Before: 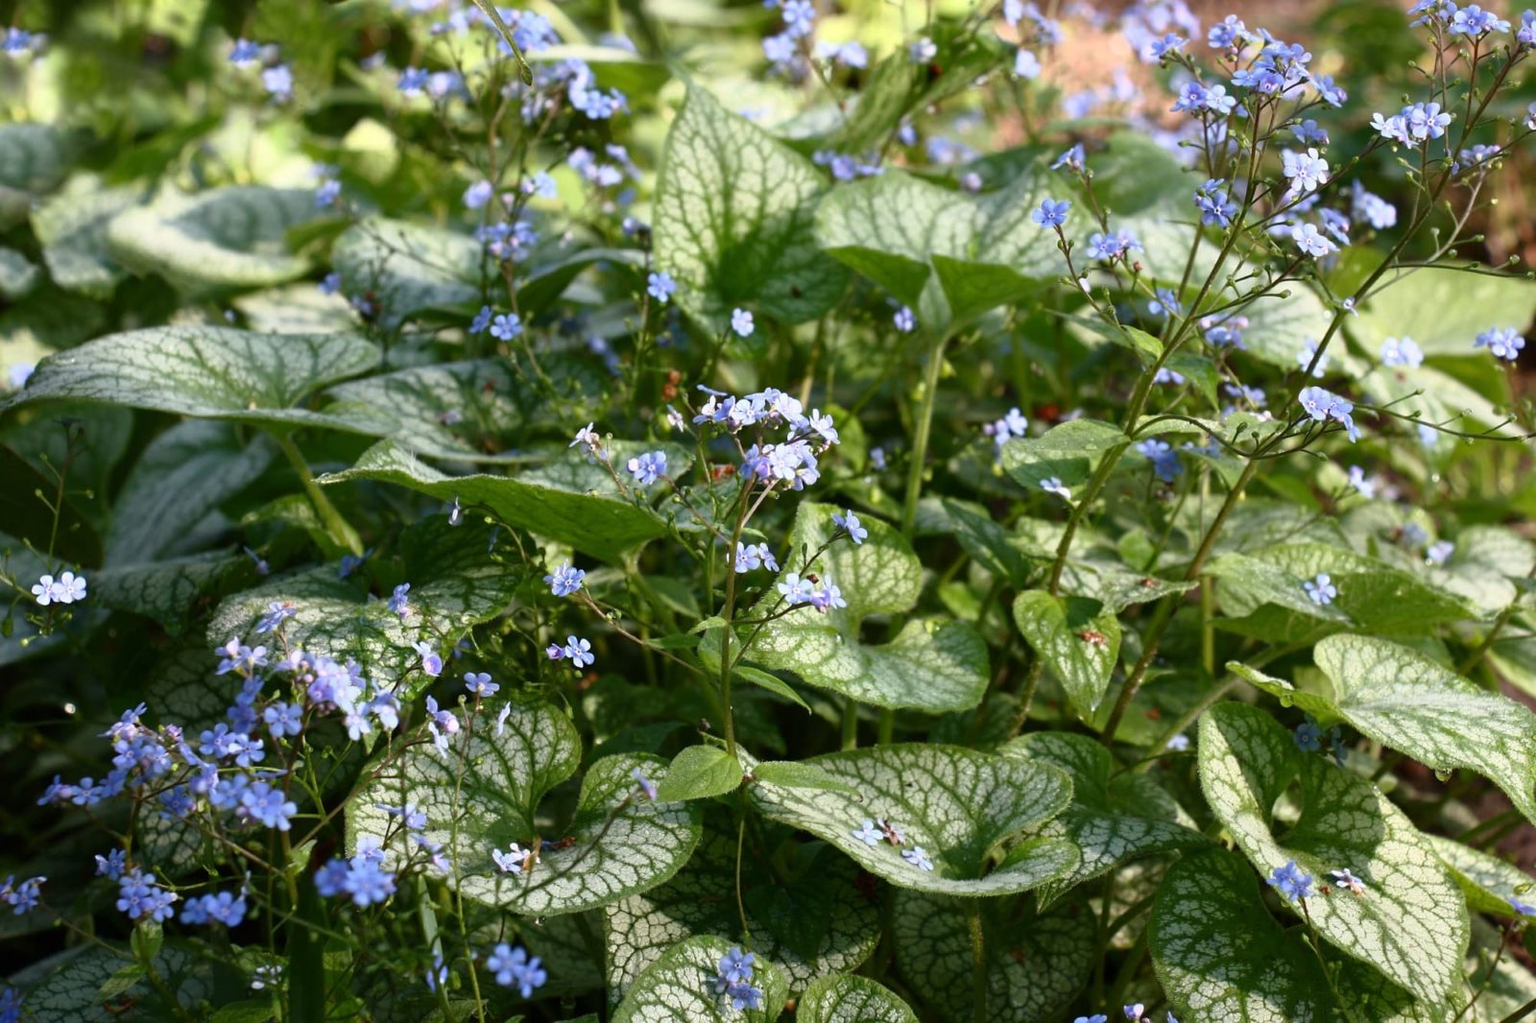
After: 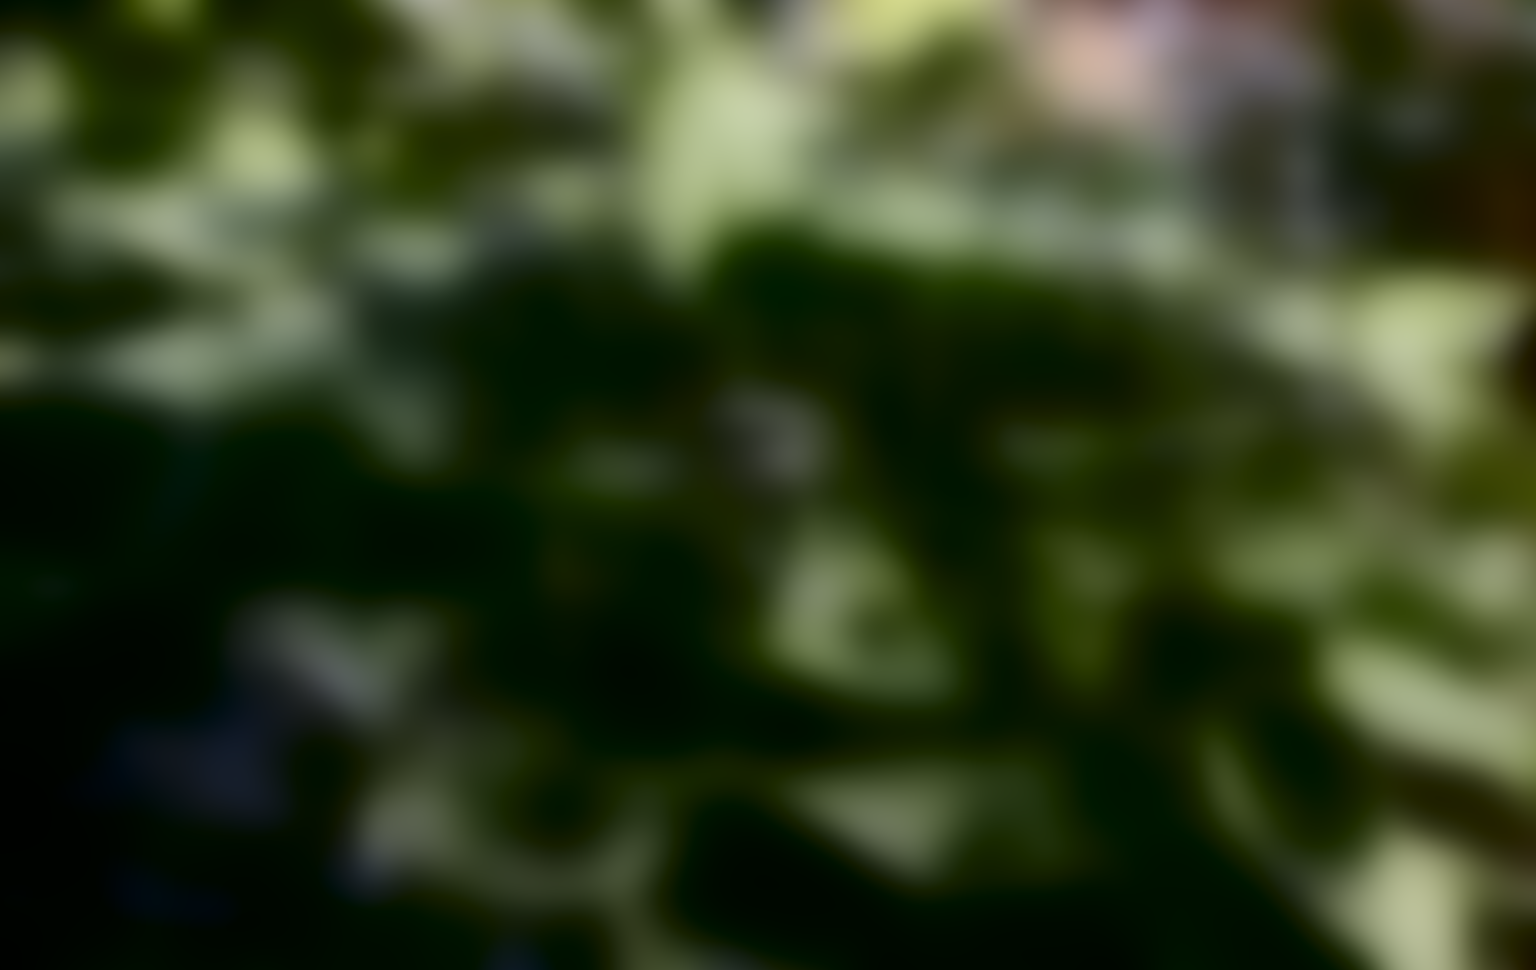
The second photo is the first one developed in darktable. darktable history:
crop and rotate: top 0%, bottom 5.097%
lowpass: radius 31.92, contrast 1.72, brightness -0.98, saturation 0.94
